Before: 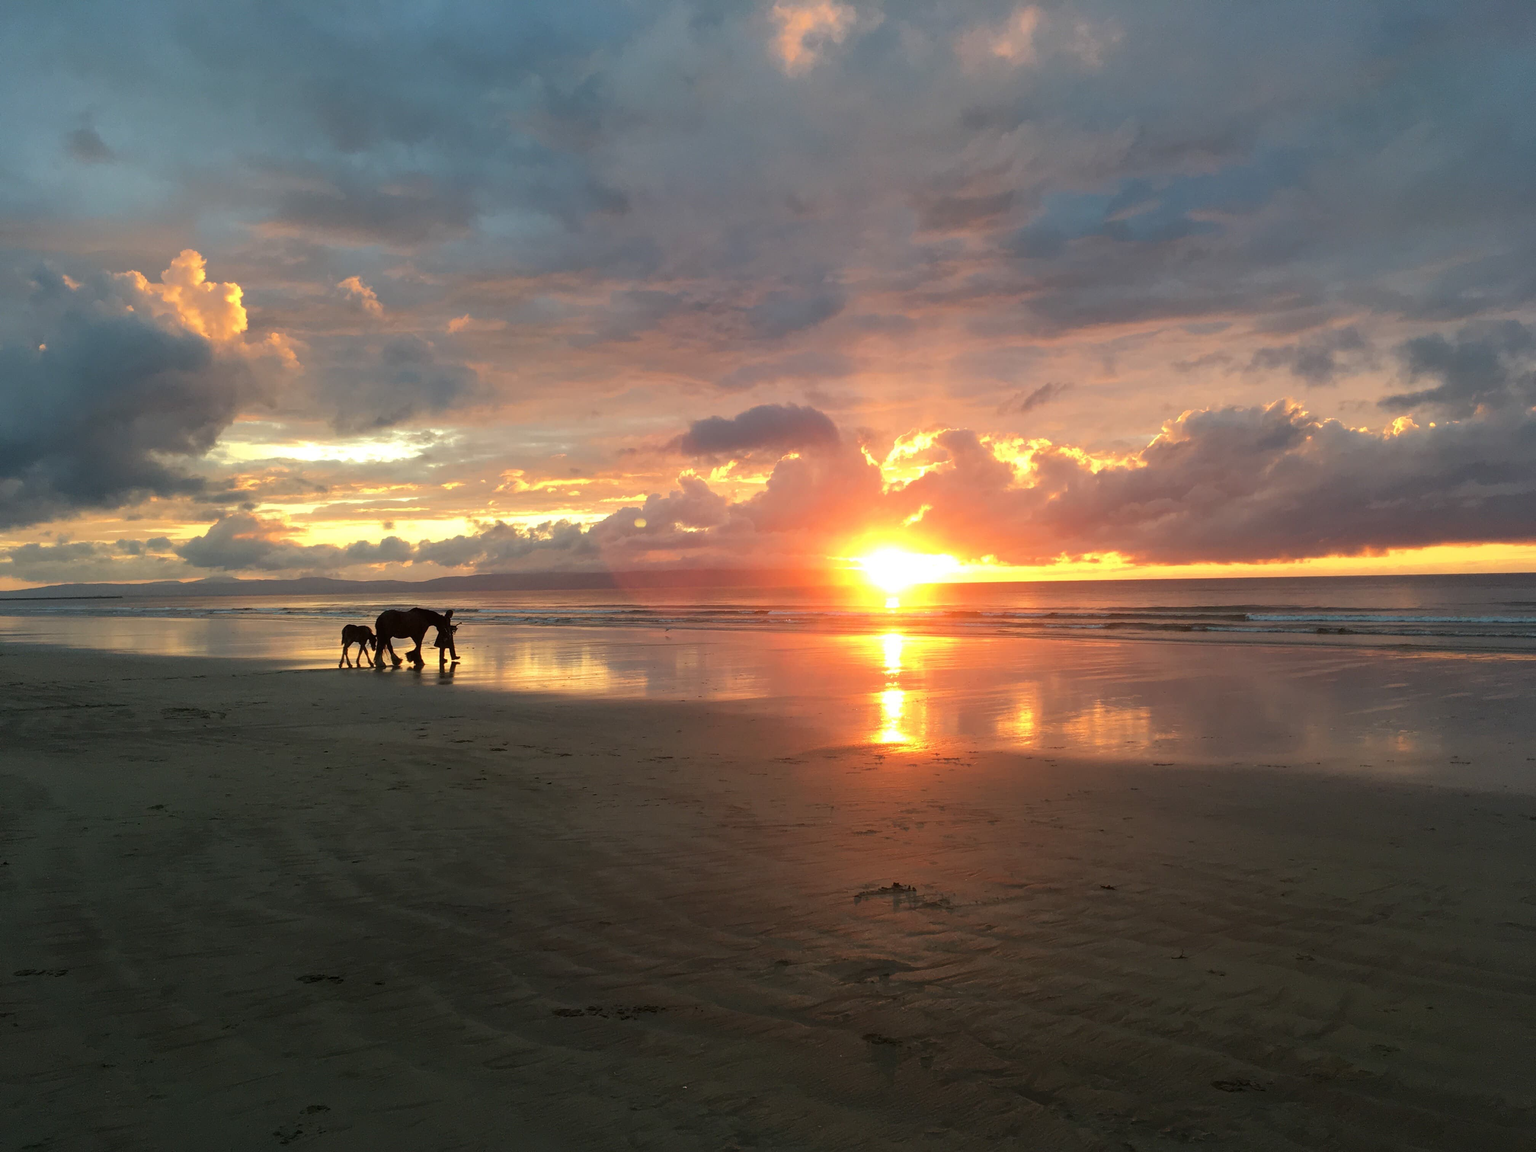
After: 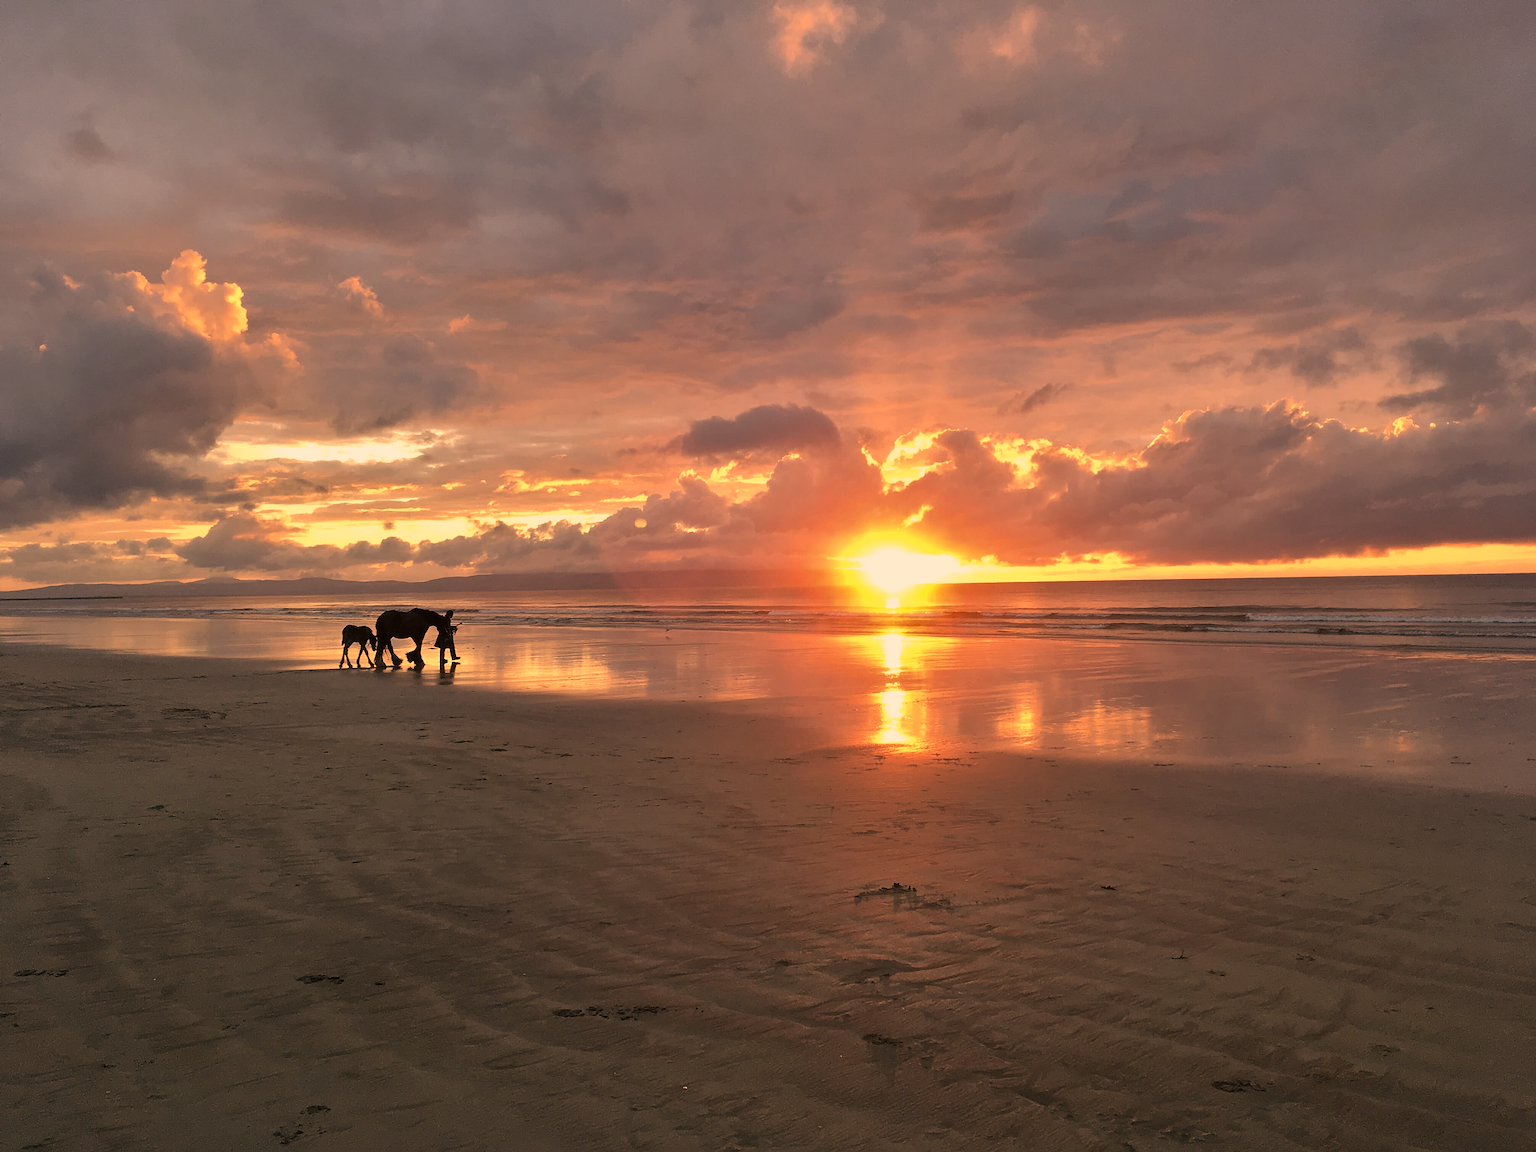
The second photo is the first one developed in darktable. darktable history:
color correction: highlights a* 39.21, highlights b* 39.59, saturation 0.688
sharpen: on, module defaults
shadows and highlights: soften with gaussian
